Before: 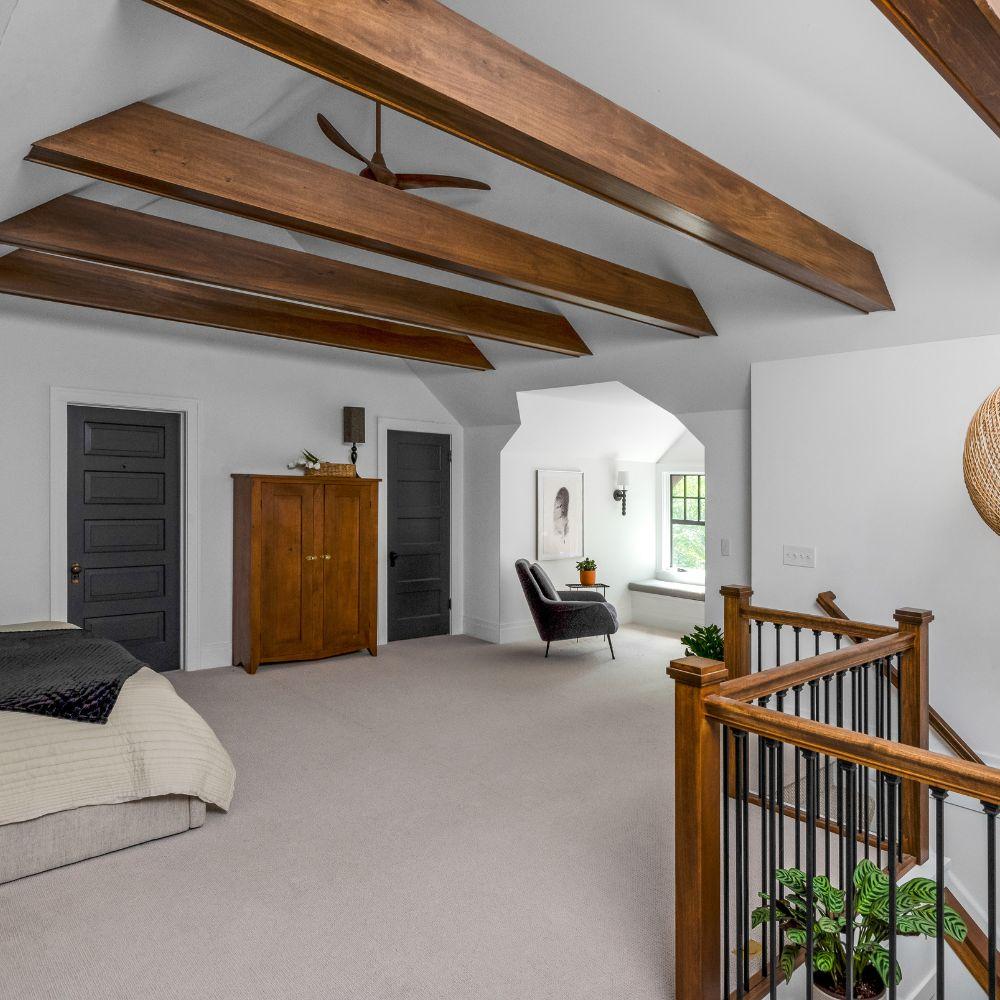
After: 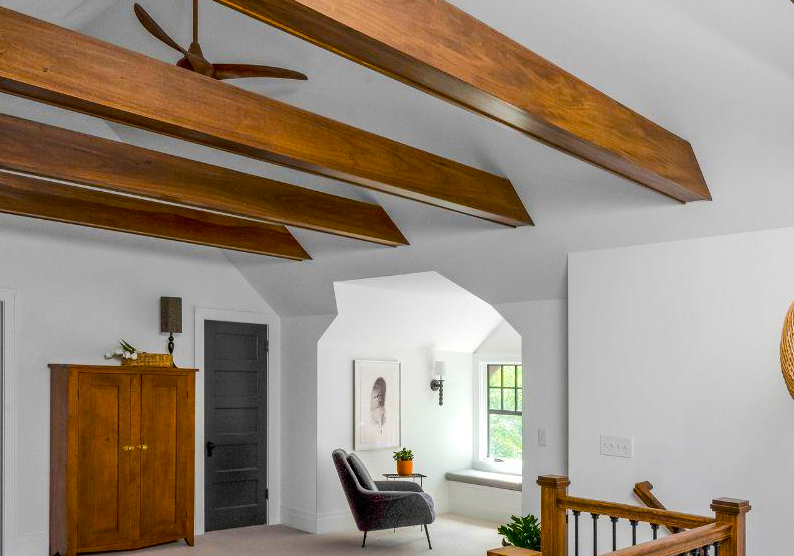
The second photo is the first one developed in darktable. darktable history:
crop: left 18.38%, top 11.092%, right 2.134%, bottom 33.217%
color balance rgb: perceptual saturation grading › global saturation 25%, perceptual brilliance grading › mid-tones 10%, perceptual brilliance grading › shadows 15%, global vibrance 20%
